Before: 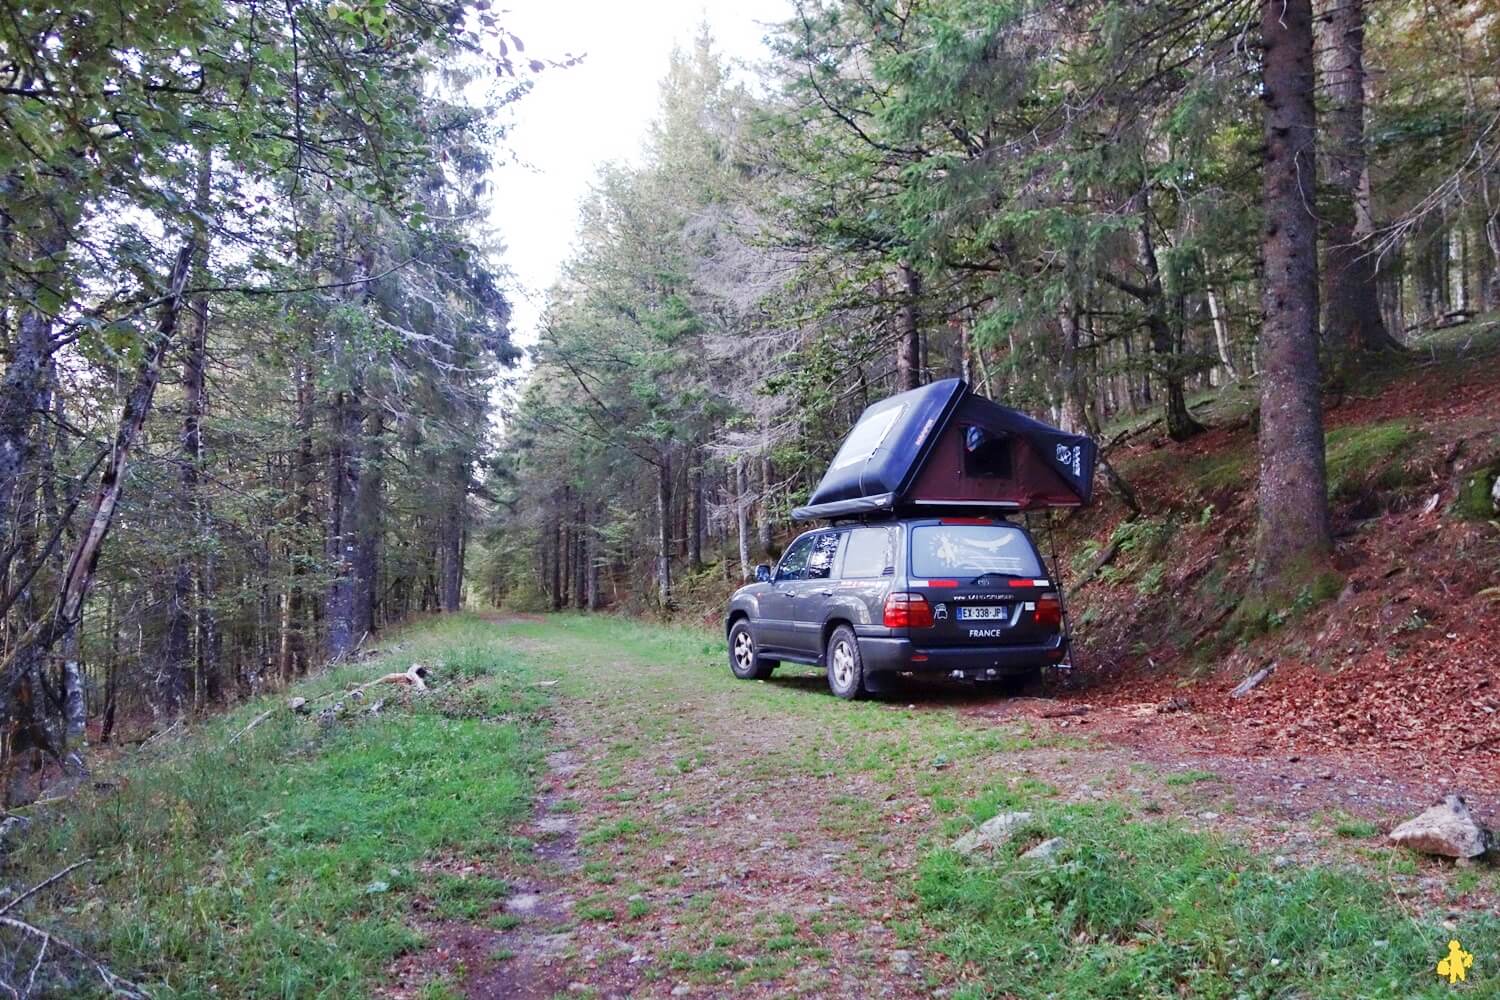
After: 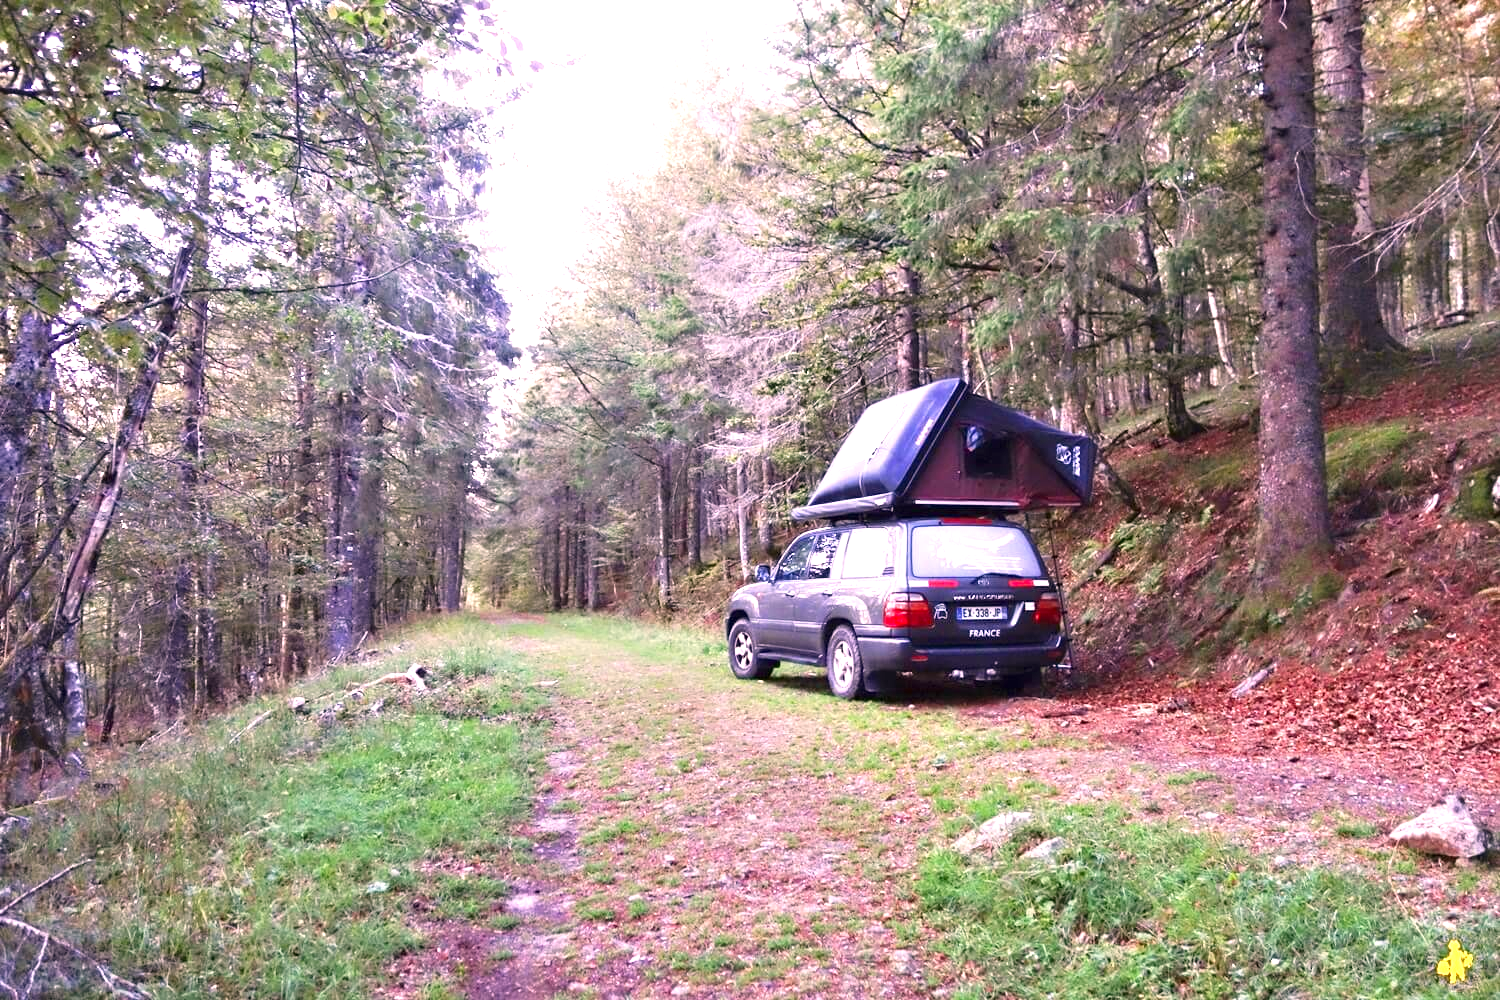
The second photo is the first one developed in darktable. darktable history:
color correction: highlights a* 14.55, highlights b* 4.87
exposure: exposure 0.924 EV, compensate highlight preservation false
